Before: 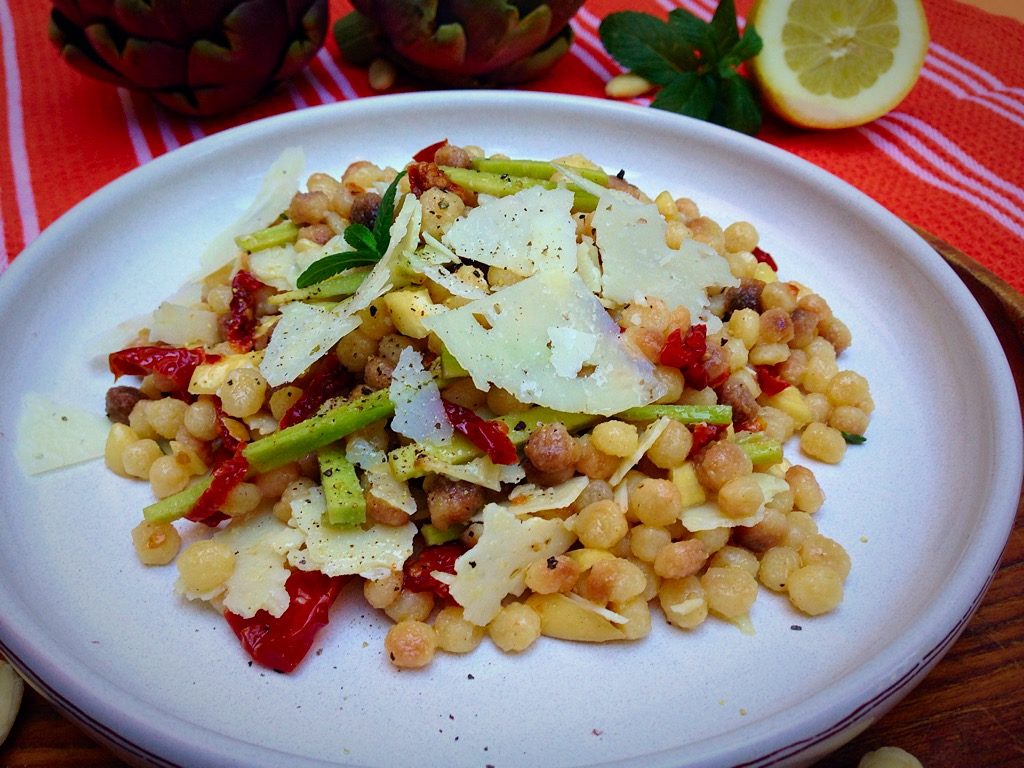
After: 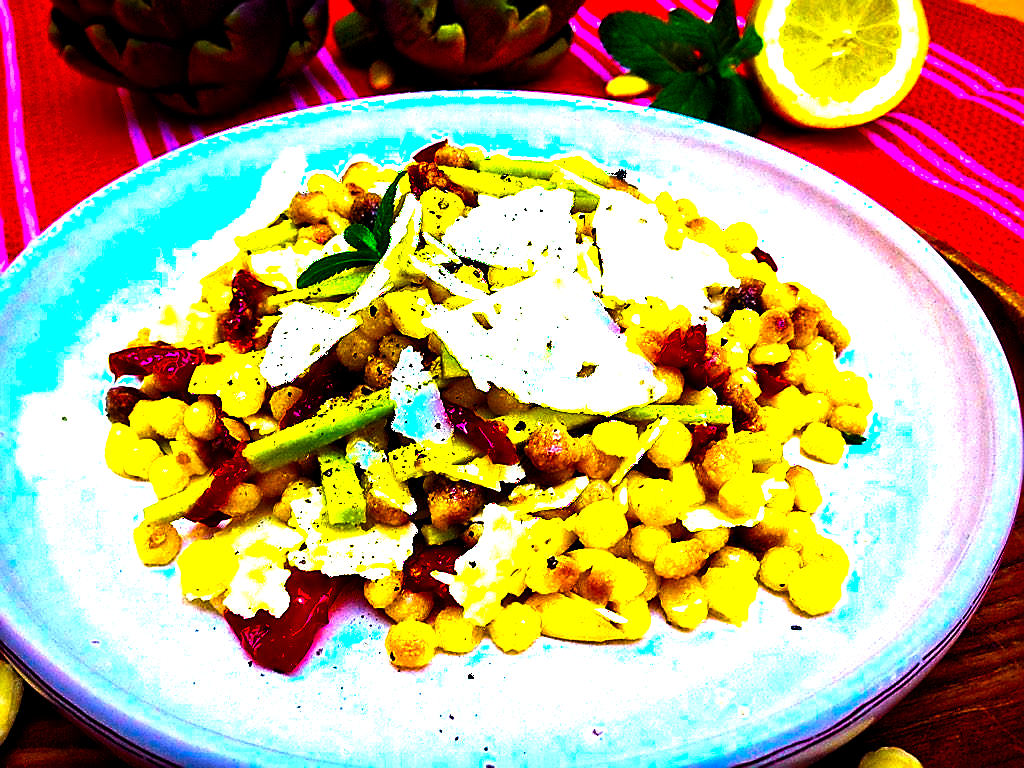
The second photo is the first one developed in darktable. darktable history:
contrast equalizer: y [[0.513, 0.565, 0.608, 0.562, 0.512, 0.5], [0.5 ×6], [0.5, 0.5, 0.5, 0.528, 0.598, 0.658], [0 ×6], [0 ×6]]
exposure: black level correction 0.001, exposure 0.5 EV, compensate exposure bias true, compensate highlight preservation false
sharpen: radius 1.4, amount 1.25, threshold 0.7
color zones: curves: ch0 [(0, 0.613) (0.01, 0.613) (0.245, 0.448) (0.498, 0.529) (0.642, 0.665) (0.879, 0.777) (0.99, 0.613)]; ch1 [(0, 0) (0.143, 0) (0.286, 0) (0.429, 0) (0.571, 0) (0.714, 0) (0.857, 0)], mix -131.09%
color balance rgb: linear chroma grading › shadows -30%, linear chroma grading › global chroma 35%, perceptual saturation grading › global saturation 75%, perceptual saturation grading › shadows -30%, perceptual brilliance grading › highlights 75%, perceptual brilliance grading › shadows -30%, global vibrance 35%
